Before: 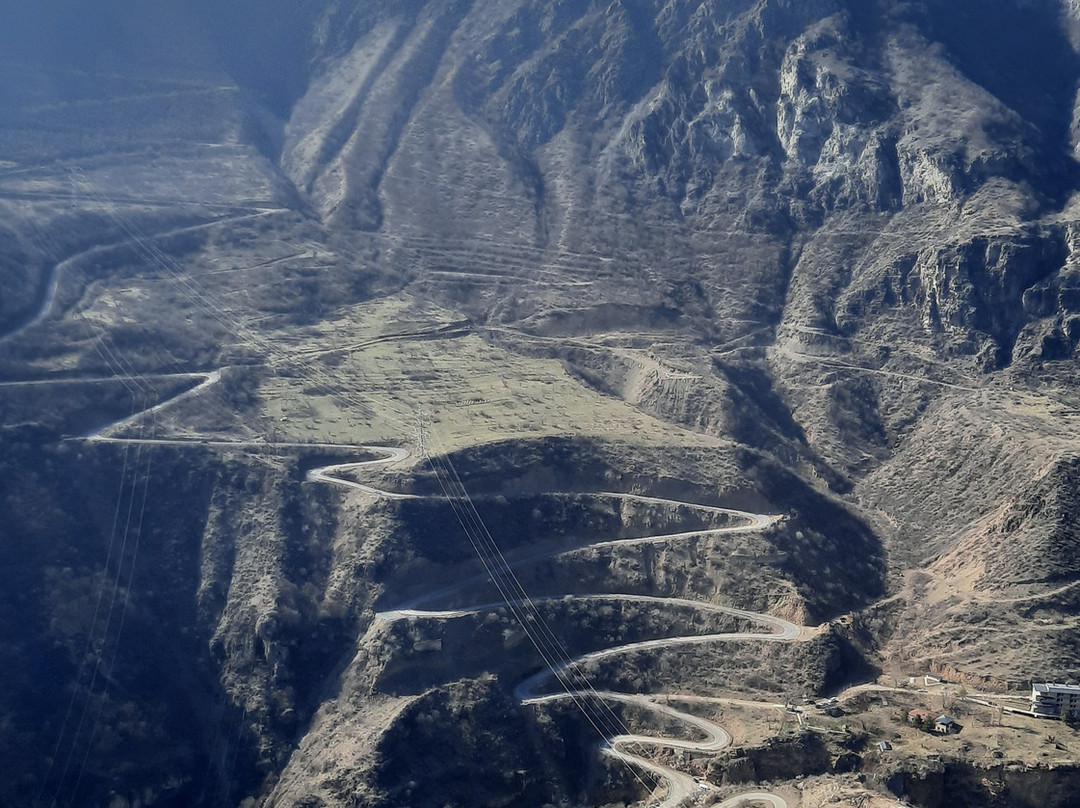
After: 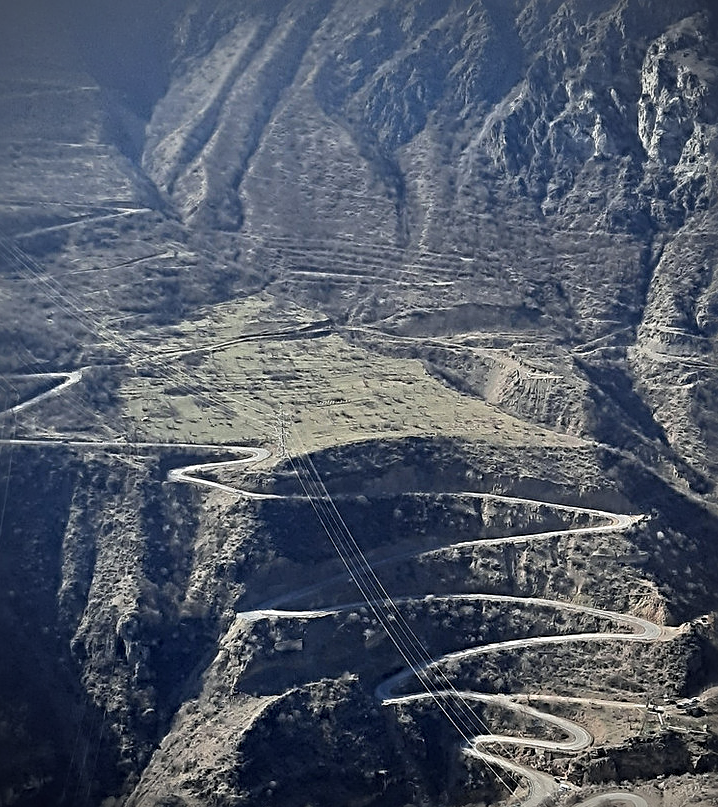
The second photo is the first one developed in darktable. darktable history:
vignetting: fall-off radius 61.08%
crop and rotate: left 12.888%, right 20.606%
sharpen: radius 3.72, amount 0.916
